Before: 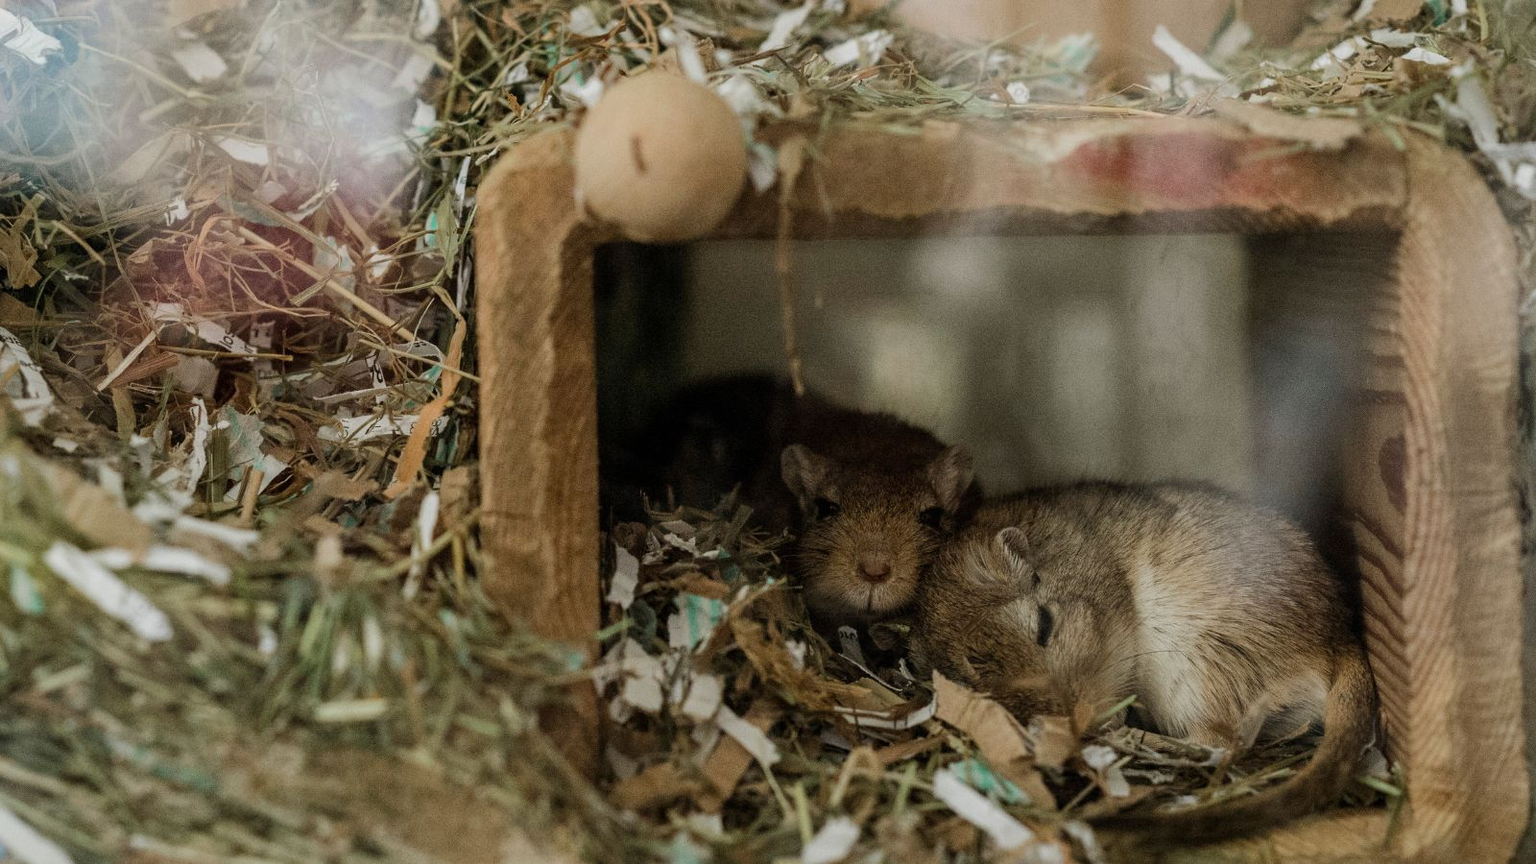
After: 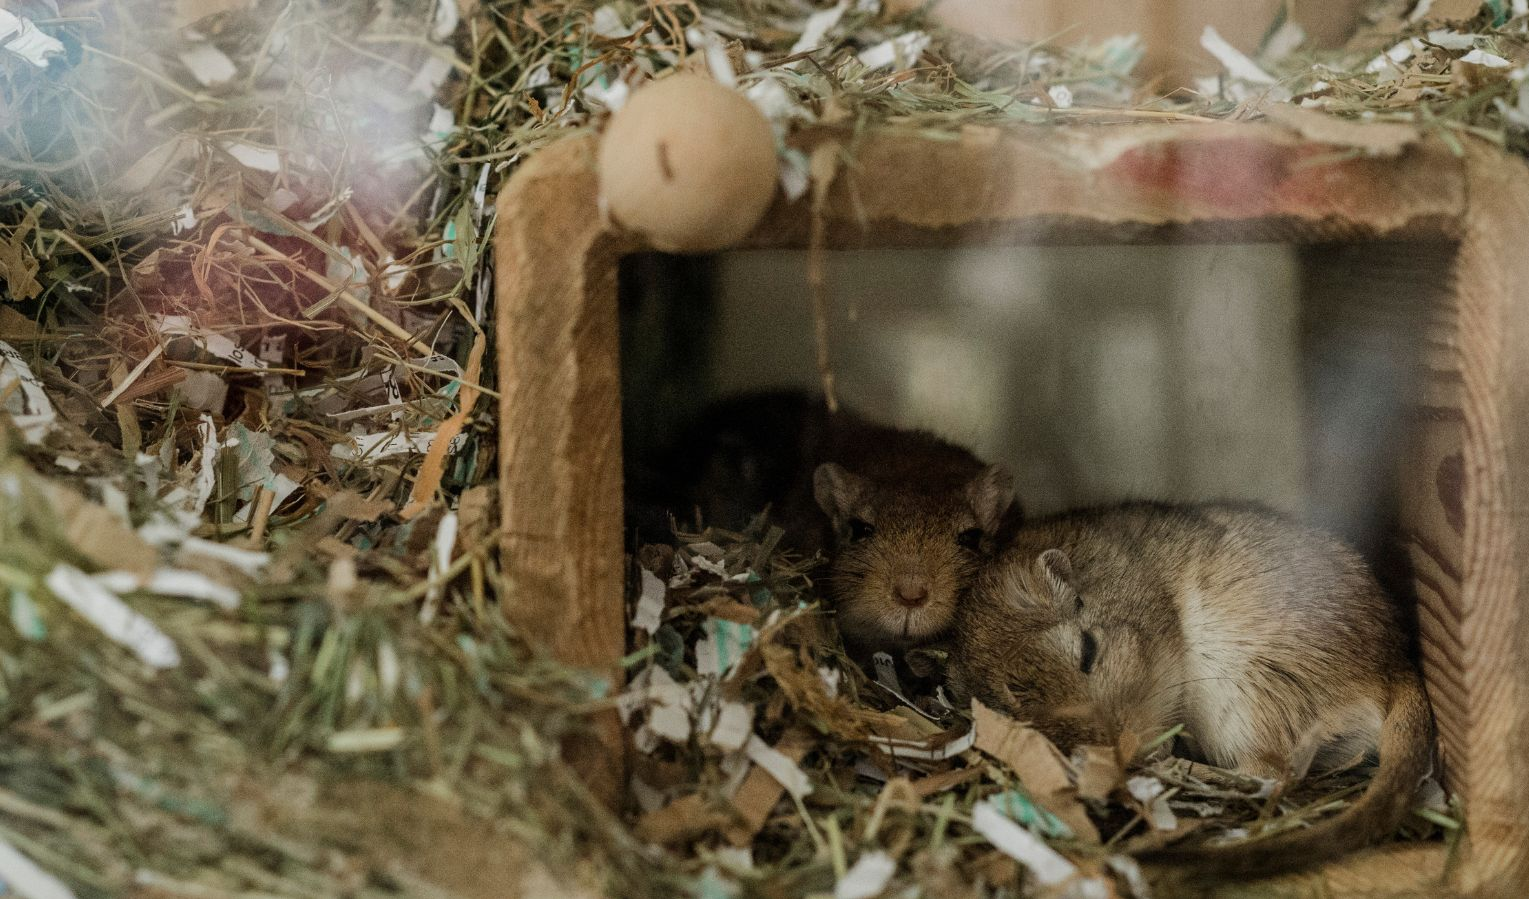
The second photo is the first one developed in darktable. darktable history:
crop: right 4.394%, bottom 0.019%
